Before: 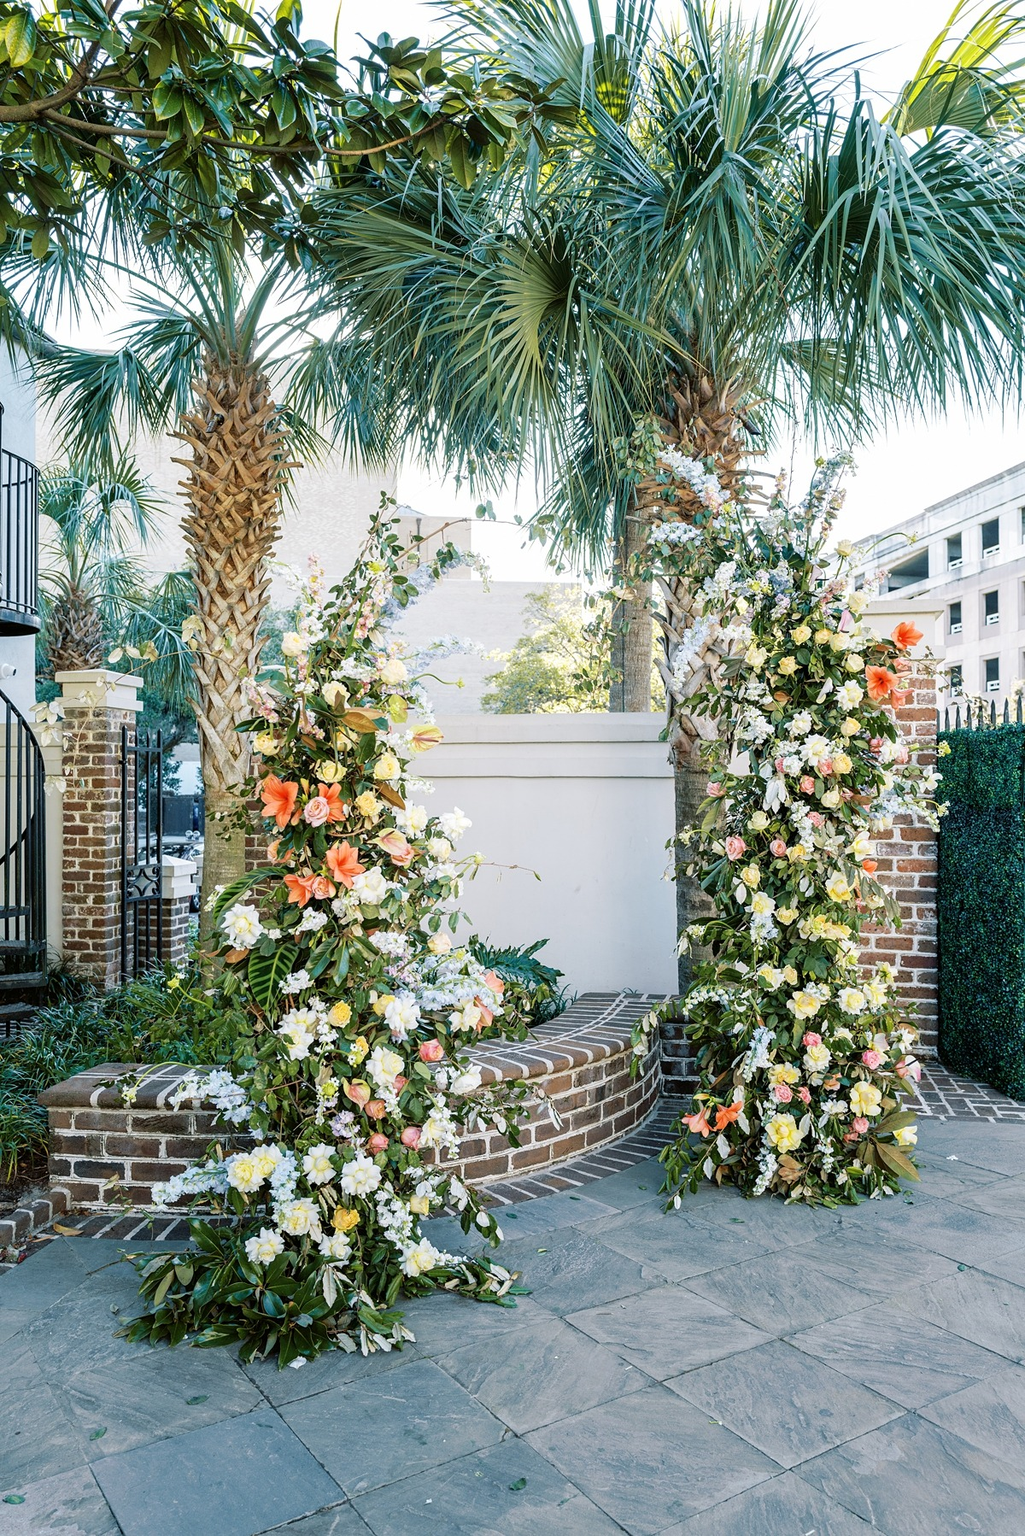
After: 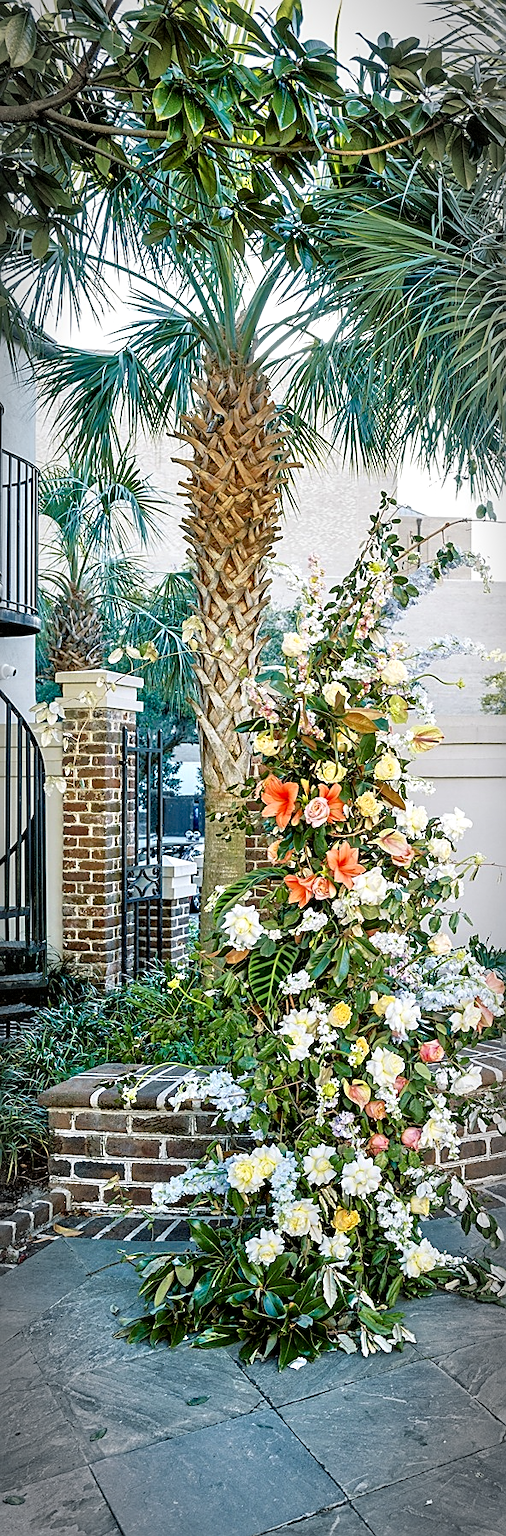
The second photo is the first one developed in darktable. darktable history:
vignetting: saturation -0.659, automatic ratio true, dithering 8-bit output, unbound false
crop and rotate: left 0.011%, top 0%, right 50.599%
local contrast: mode bilateral grid, contrast 20, coarseness 50, detail 143%, midtone range 0.2
sharpen: on, module defaults
contrast brightness saturation: contrast 0.069, brightness -0.129, saturation 0.054
tone equalizer: -7 EV 0.158 EV, -6 EV 0.579 EV, -5 EV 1.15 EV, -4 EV 1.3 EV, -3 EV 1.13 EV, -2 EV 0.6 EV, -1 EV 0.15 EV, mask exposure compensation -0.503 EV
